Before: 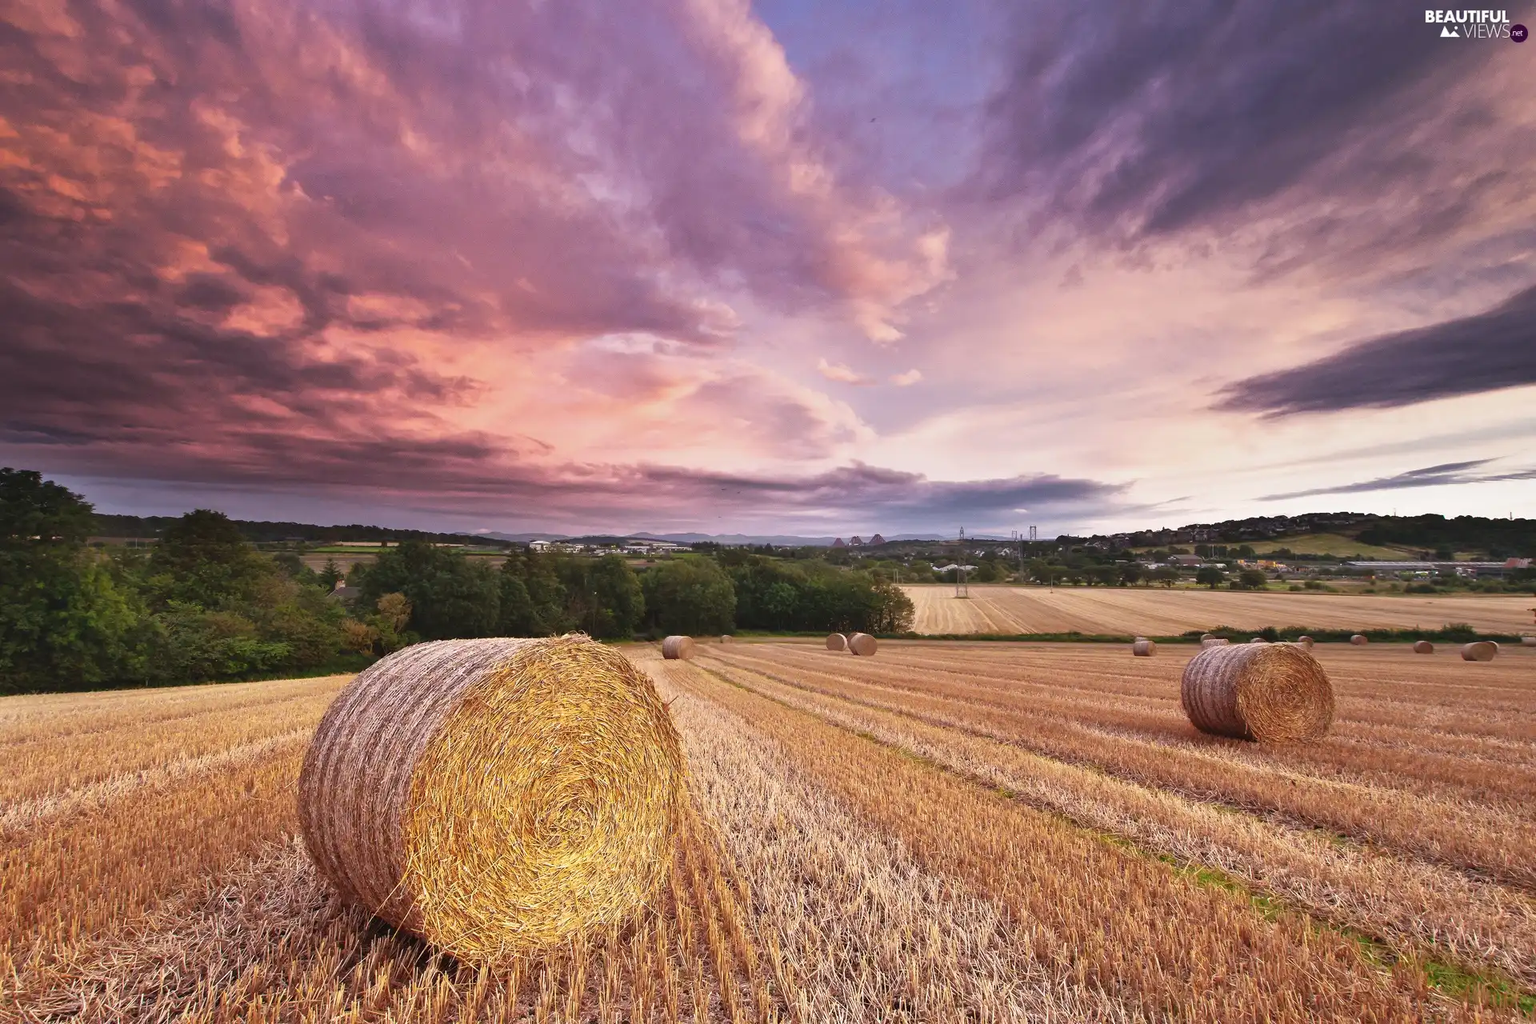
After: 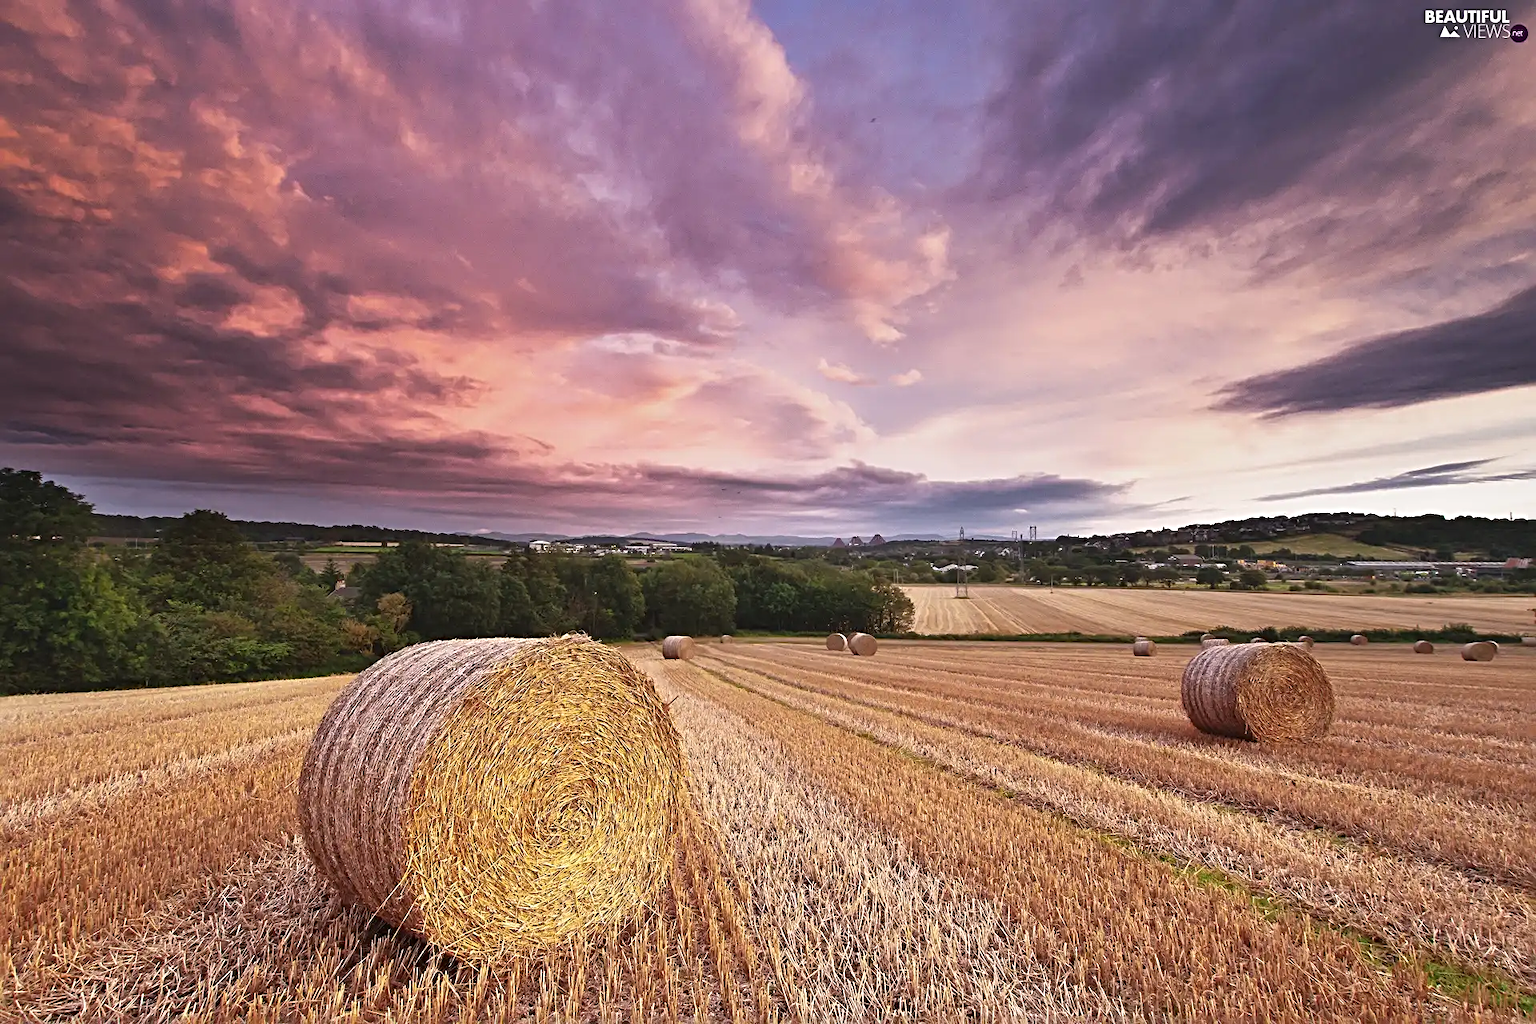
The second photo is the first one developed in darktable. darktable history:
sharpen: radius 3.995
contrast brightness saturation: saturation -0.037
